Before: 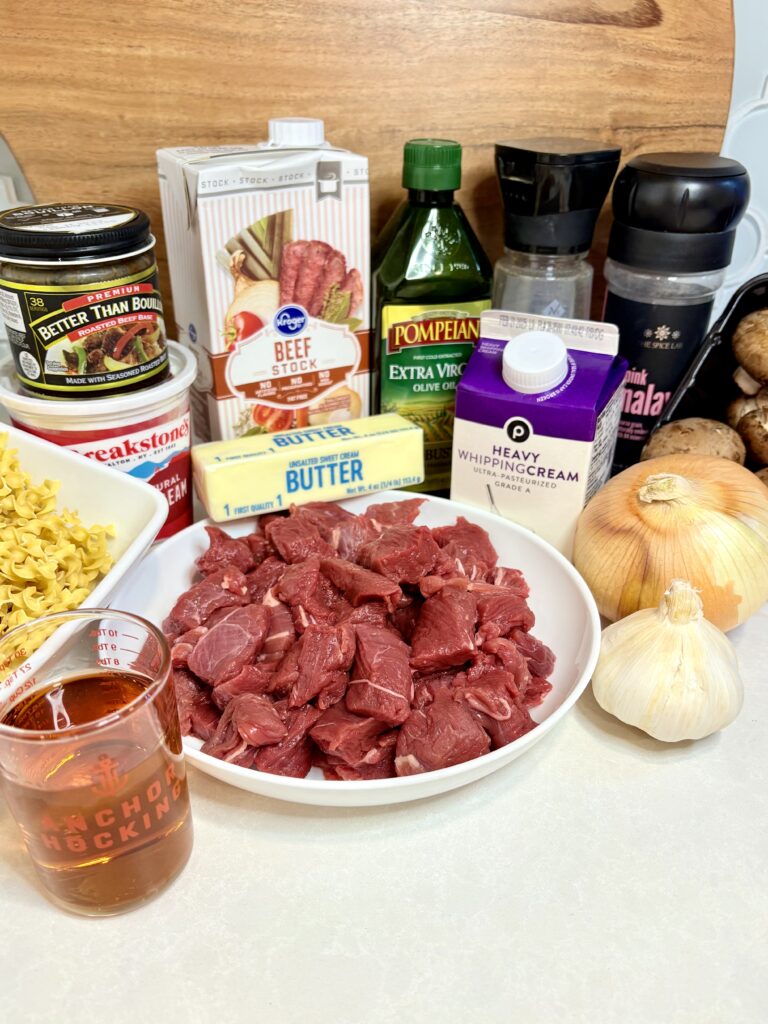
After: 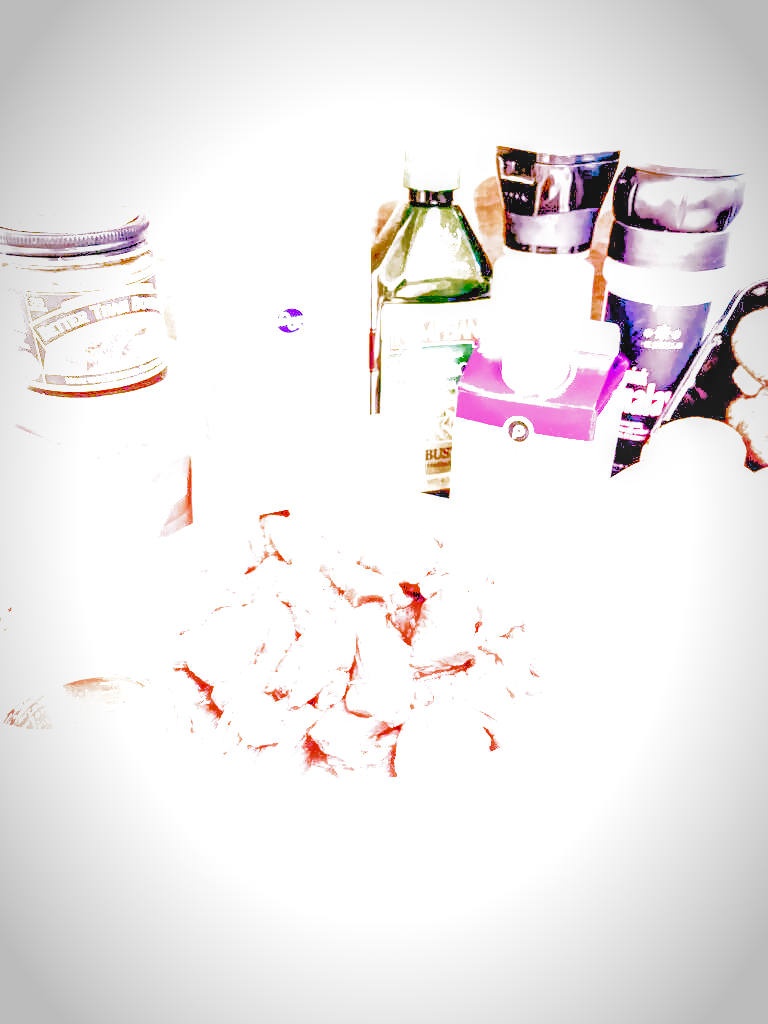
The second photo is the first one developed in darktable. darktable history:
denoise (profiled): preserve shadows 1.29, scattering 0.02, a [-1, 0, 0], compensate highlight preservation false
haze removal: compatibility mode true, adaptive false
highlight reconstruction: on, module defaults
lens correction: scale 1, crop 1, focal 35, aperture 2, distance 5.75, camera "Canon EOS RP", lens "Canon RF 35mm F1.8 MACRO IS STM"
white balance: red 2.229, blue 1.46
velvia: on, module defaults
exposure: black level correction 0, exposure 2.13 EV, compensate exposure bias true, compensate highlight preservation false
local contrast: on, module defaults
vignetting: automatic ratio true
color balance rgb: linear chroma grading › global chroma 5%, perceptual saturation grading › global saturation 20%, perceptual saturation grading › highlights -25%, perceptual saturation grading › shadows 25%, perceptual brilliance grading › global brilliance 7%, global vibrance 5%
color calibration: illuminant as shot in camera, x 0.37, y 0.382, temperature 4313.32 K
filmic rgb: black relative exposure -3.89 EV, white relative exposure 4.3 EV, hardness 2.27, preserve chrominance no, color science v5 (2021), contrast in shadows soft, contrast in highlights soft
tone equalizer "contrast tone curve: strong": -8 EV -1.08 EV, -7 EV -1.01 EV, -6 EV -0.867 EV, -5 EV -0.578 EV, -3 EV 0.578 EV, -2 EV 0.867 EV, -1 EV 1.01 EV, +0 EV 1.08 EV, edges refinement/feathering 500, mask exposure compensation -1.57 EV, preserve details no
shadows and highlights: white point adjustment 3.5
